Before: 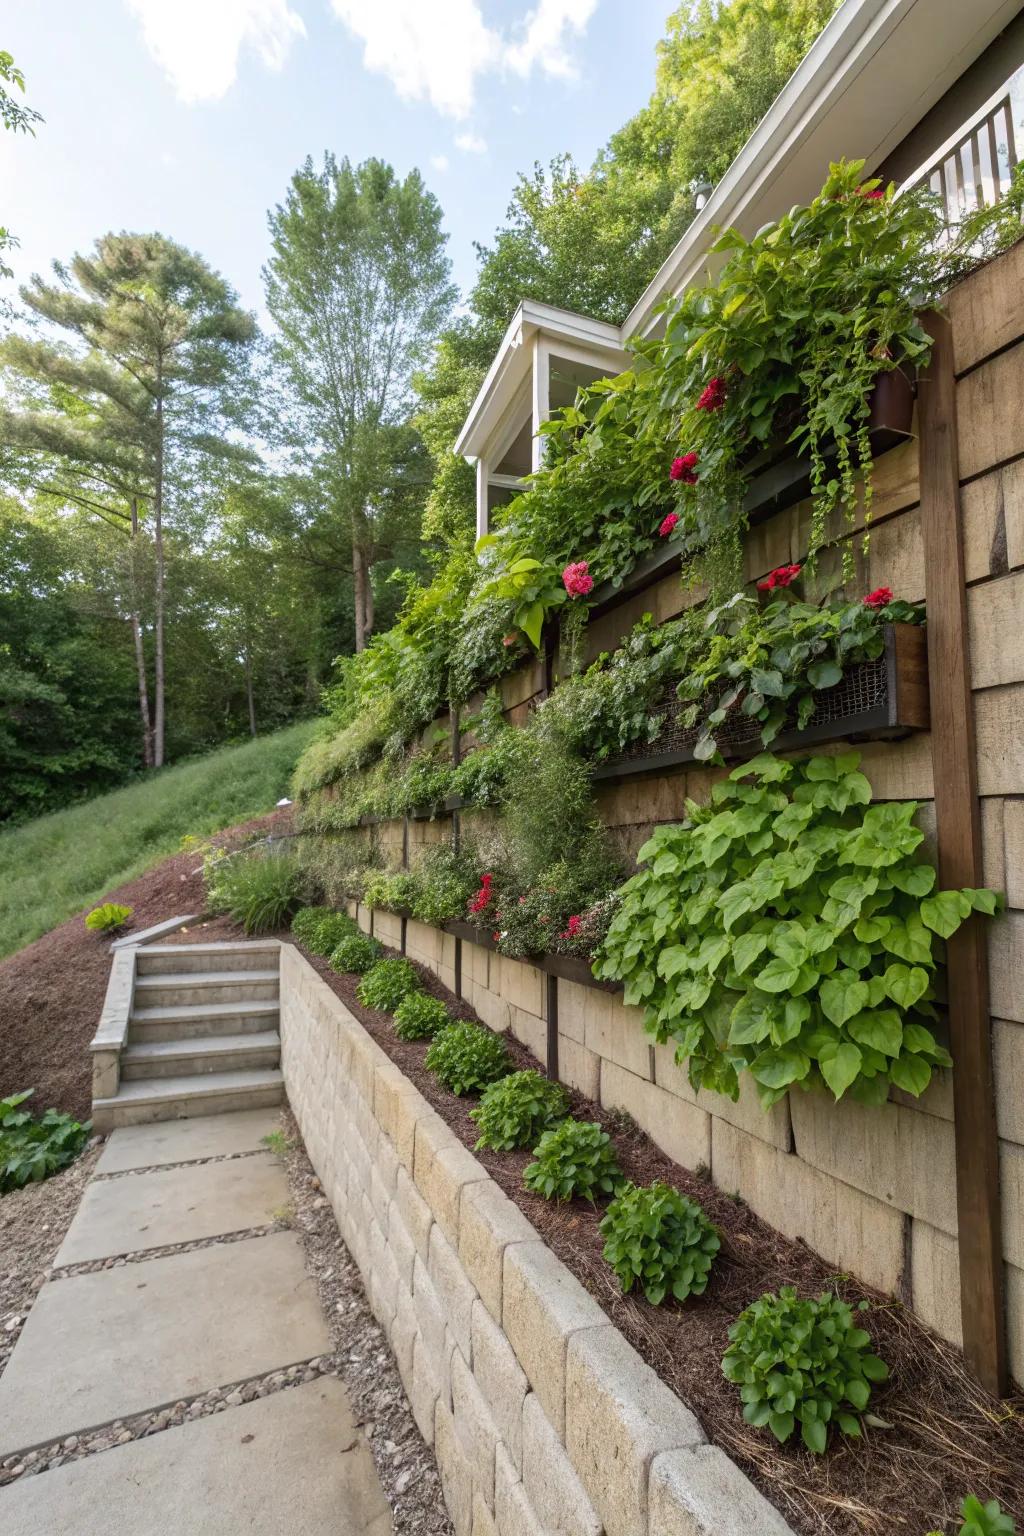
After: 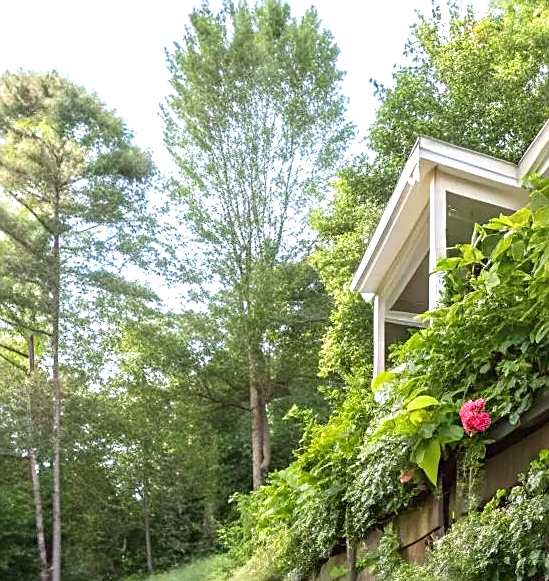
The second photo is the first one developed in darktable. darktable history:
crop: left 10.121%, top 10.631%, right 36.218%, bottom 51.526%
sharpen: on, module defaults
exposure: exposure 0.7 EV, compensate highlight preservation false
tone equalizer: on, module defaults
